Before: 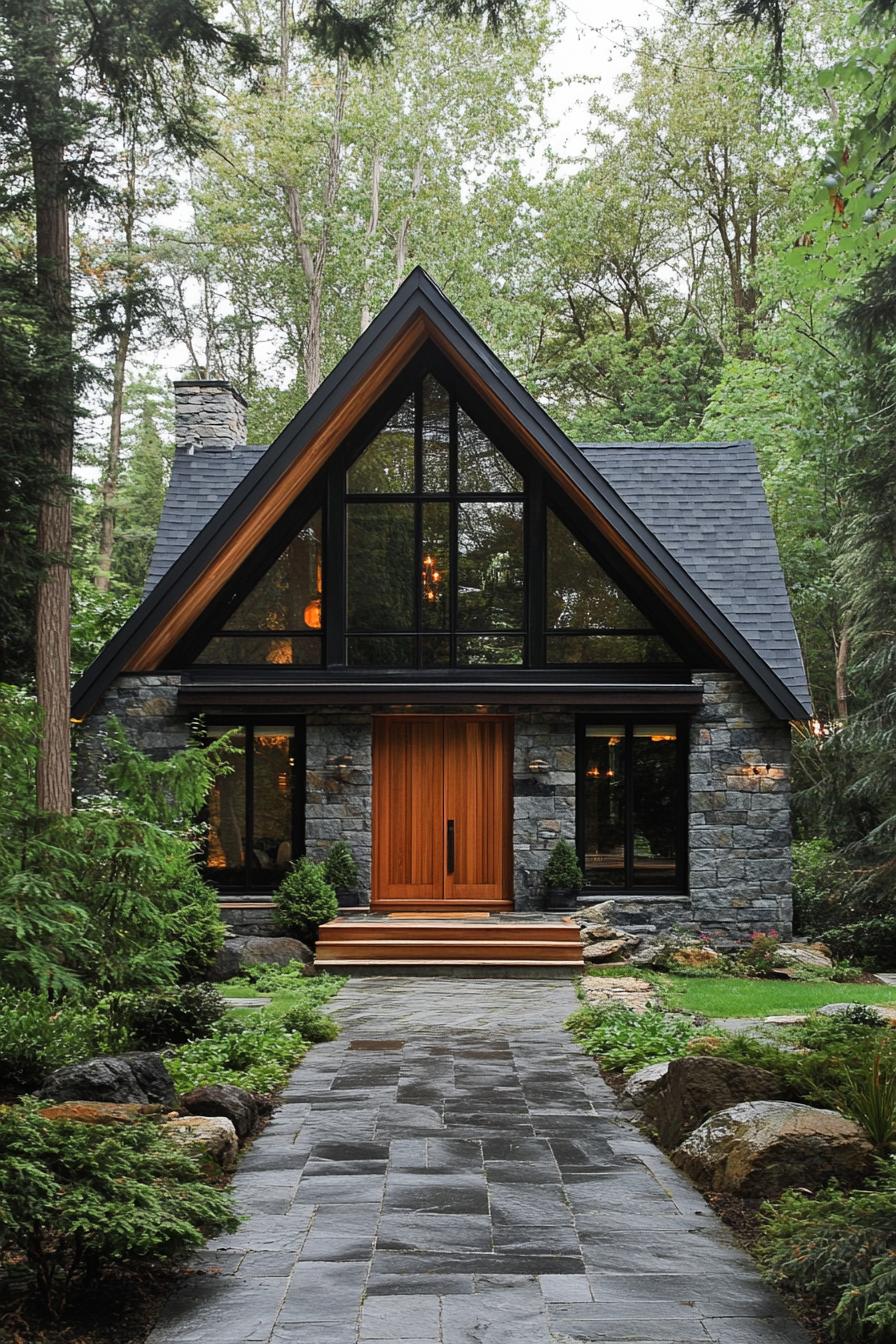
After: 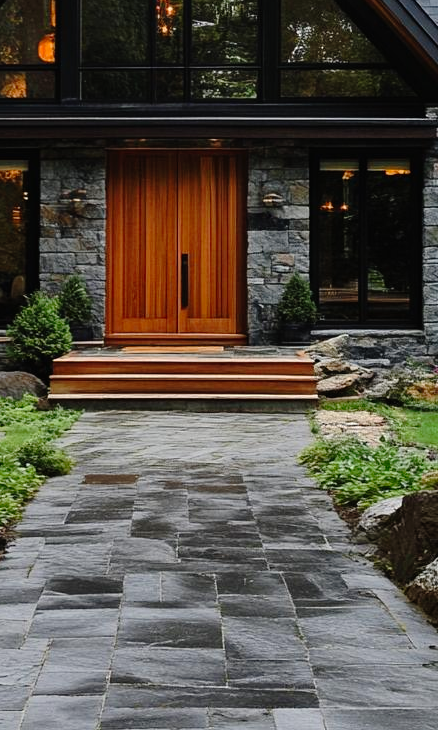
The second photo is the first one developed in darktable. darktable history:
tone curve: curves: ch0 [(0, 0) (0.003, 0.008) (0.011, 0.01) (0.025, 0.012) (0.044, 0.023) (0.069, 0.033) (0.1, 0.046) (0.136, 0.075) (0.177, 0.116) (0.224, 0.171) (0.277, 0.235) (0.335, 0.312) (0.399, 0.397) (0.468, 0.466) (0.543, 0.54) (0.623, 0.62) (0.709, 0.701) (0.801, 0.782) (0.898, 0.877) (1, 1)], preserve colors none
exposure: black level correction -0.001, exposure 0.08 EV, compensate exposure bias true, compensate highlight preservation false
crop: left 29.731%, top 42.126%, right 21.306%, bottom 3.5%
